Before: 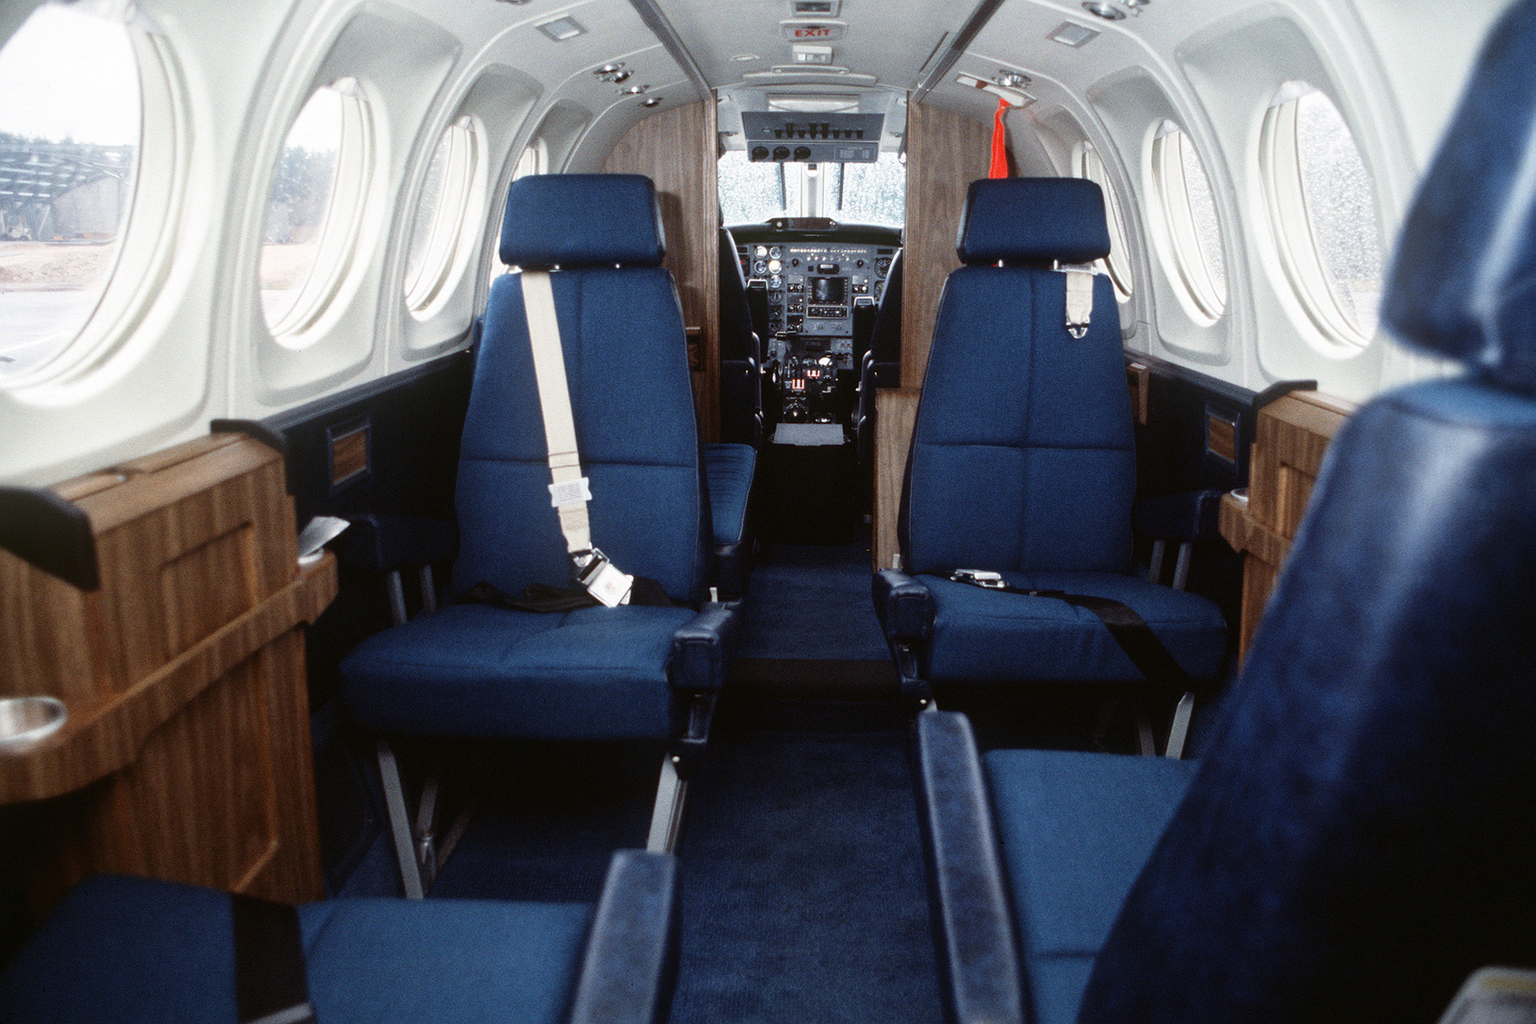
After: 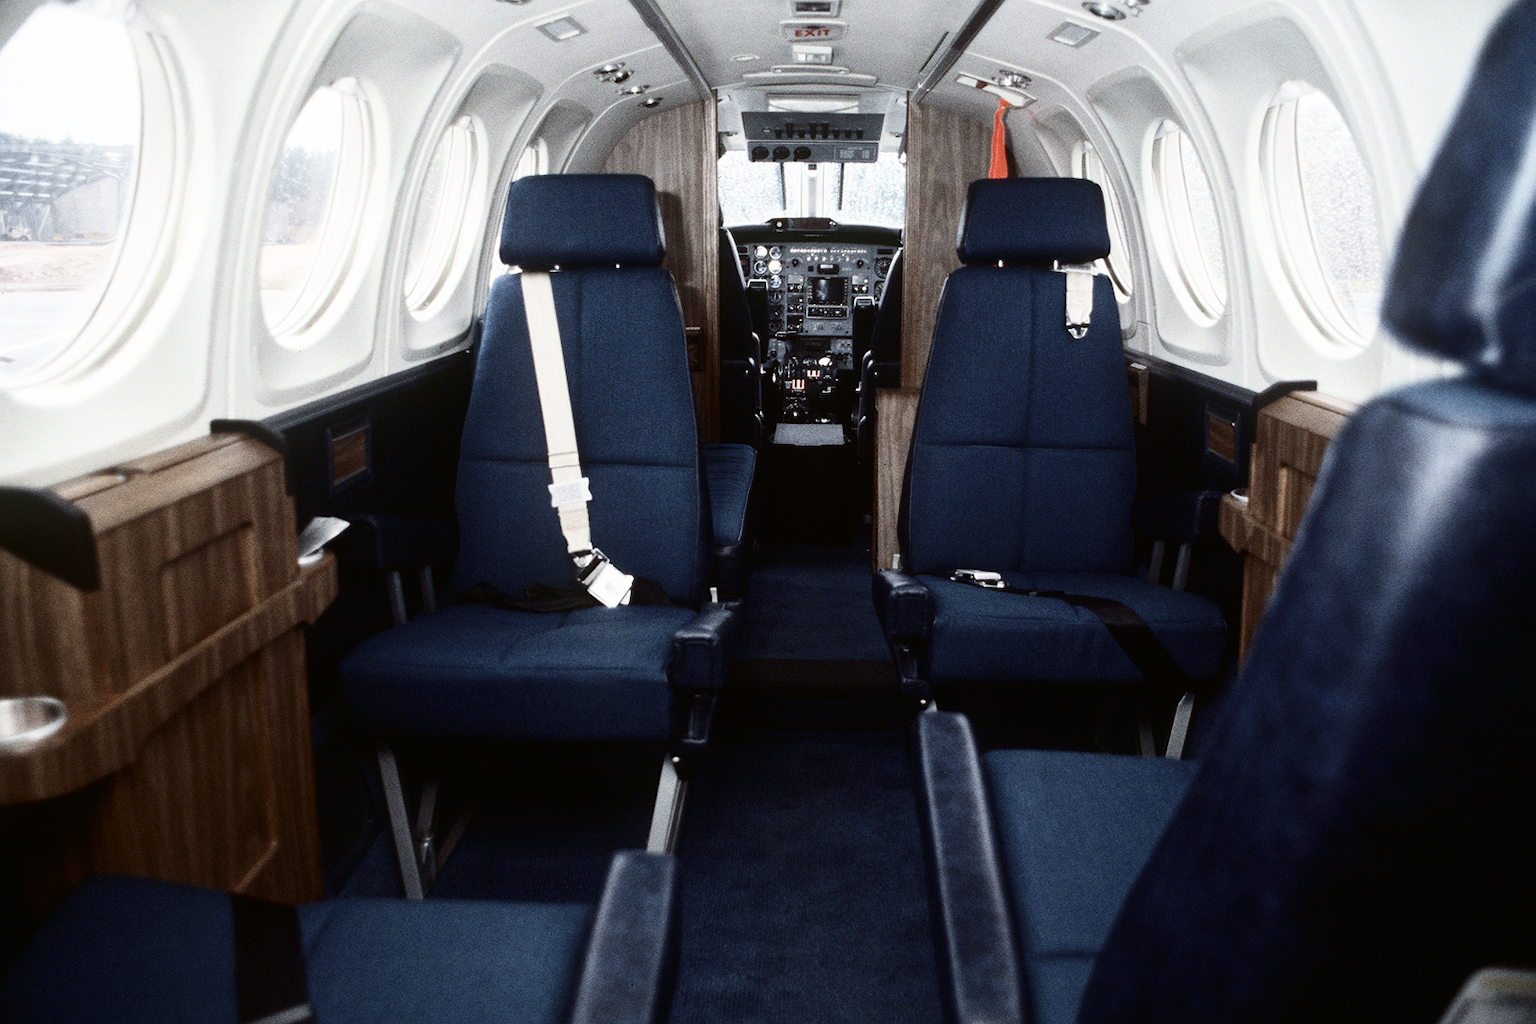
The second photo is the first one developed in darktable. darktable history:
tone equalizer: on, module defaults
contrast brightness saturation: contrast 0.247, saturation -0.307
